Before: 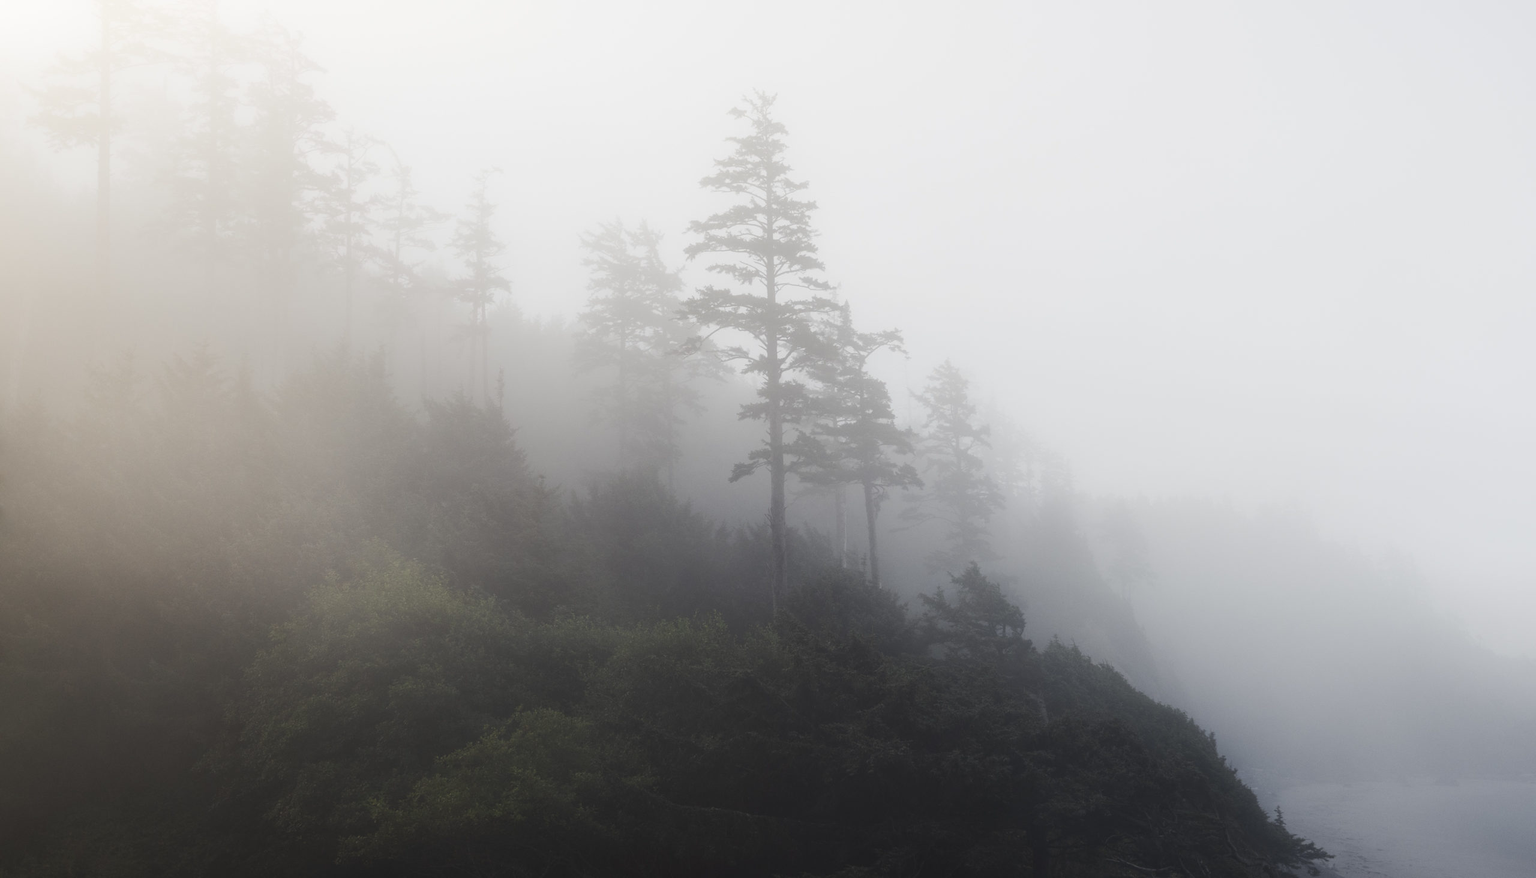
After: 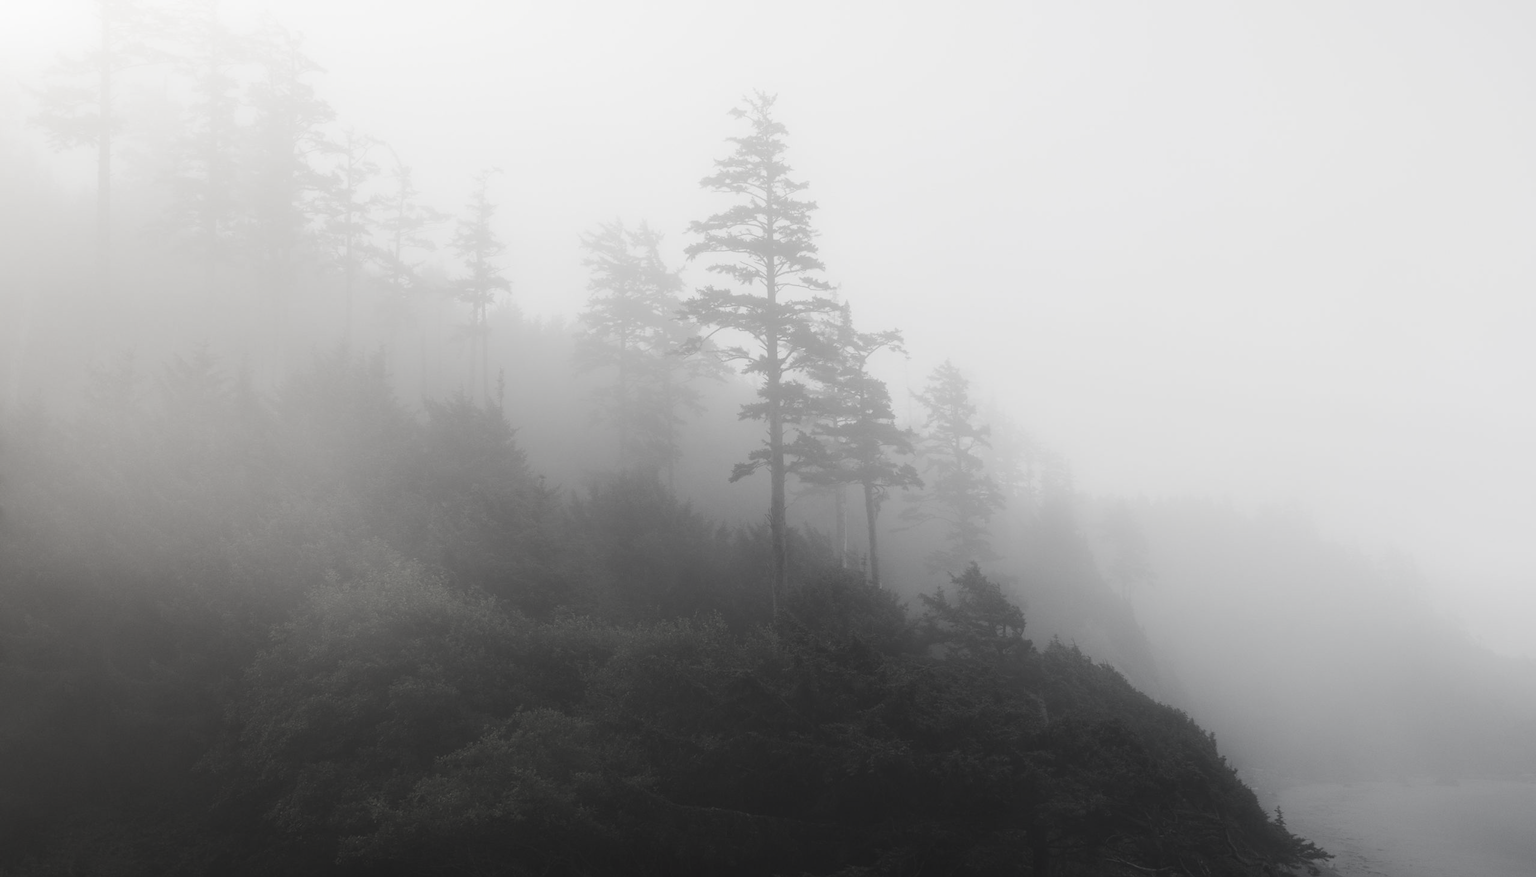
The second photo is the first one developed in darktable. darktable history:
color correction: highlights b* -0.059, saturation 0.212
